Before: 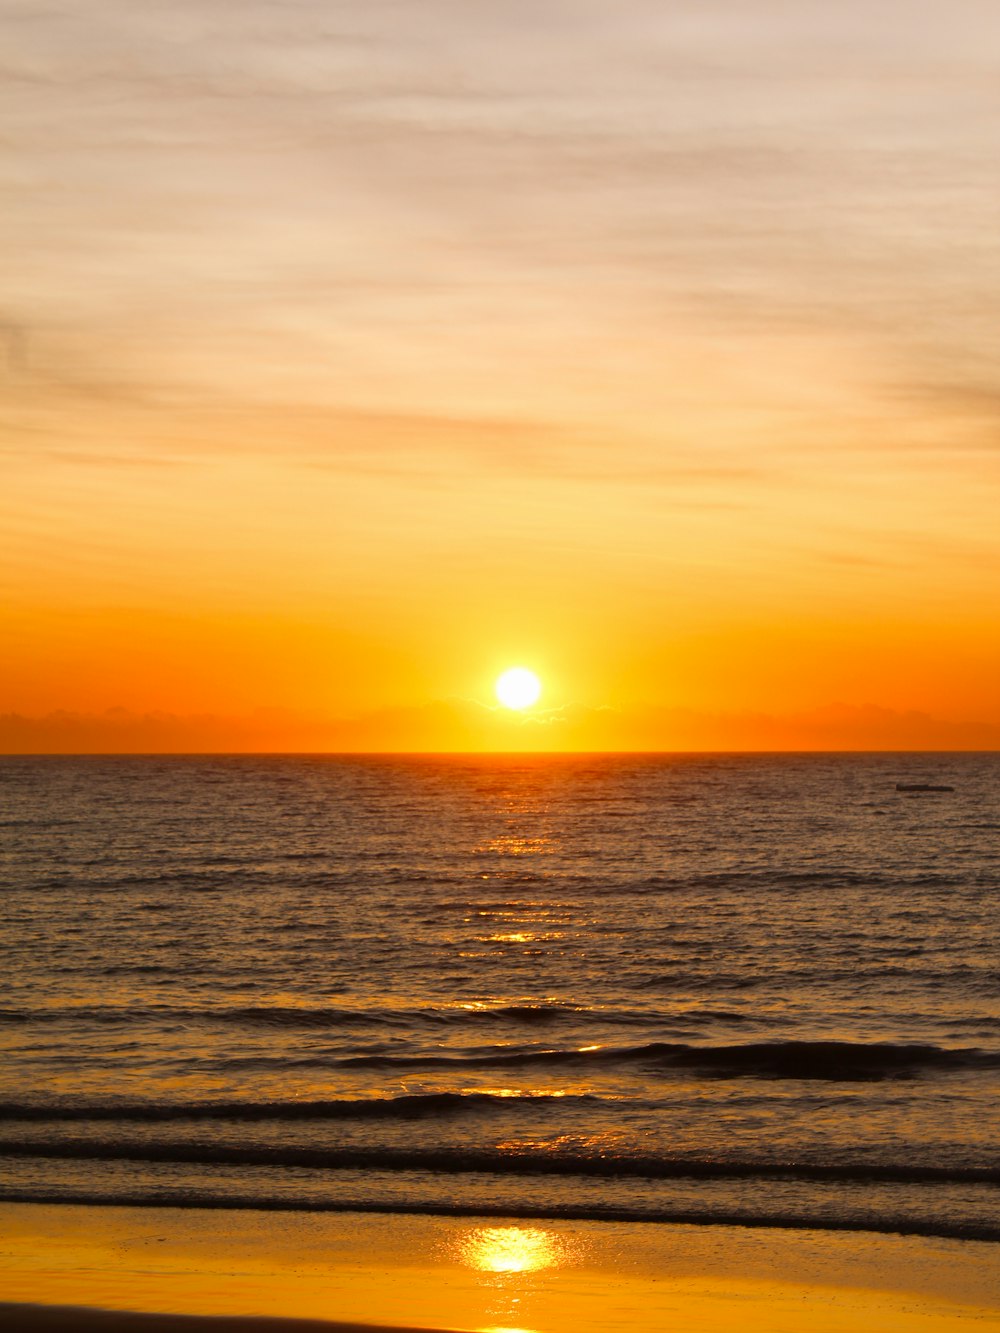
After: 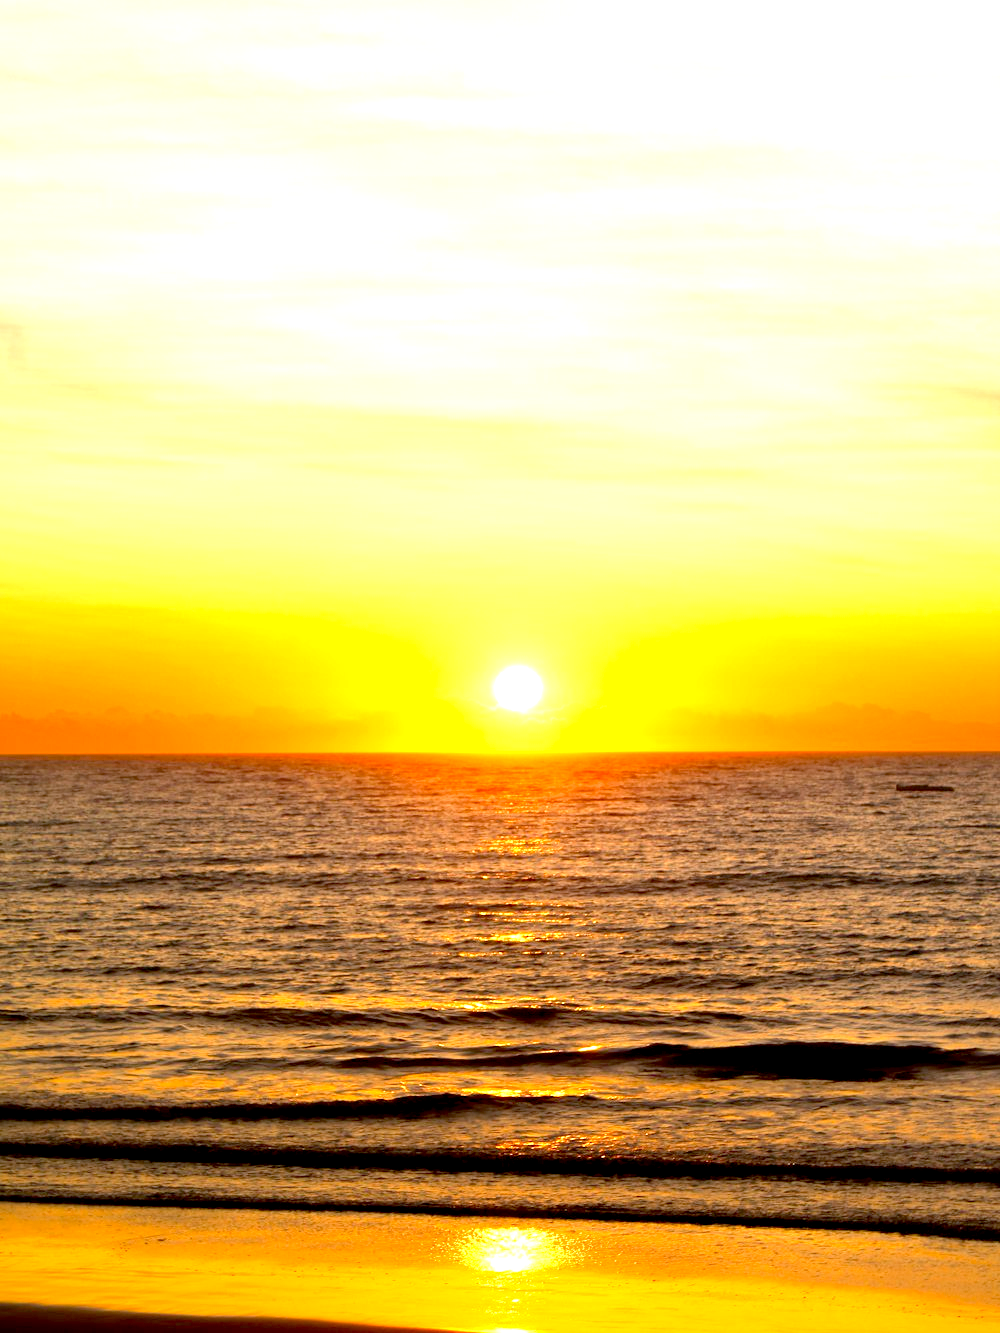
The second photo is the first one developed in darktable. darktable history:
exposure: black level correction 0.009, exposure 1.419 EV, compensate highlight preservation false
tone equalizer: on, module defaults
